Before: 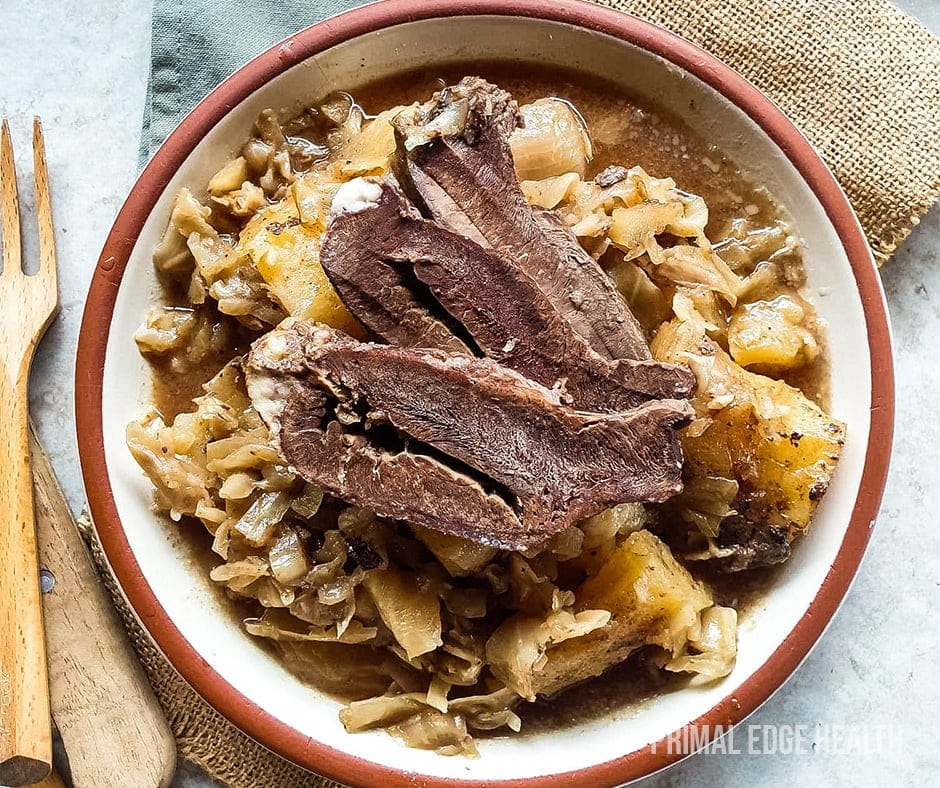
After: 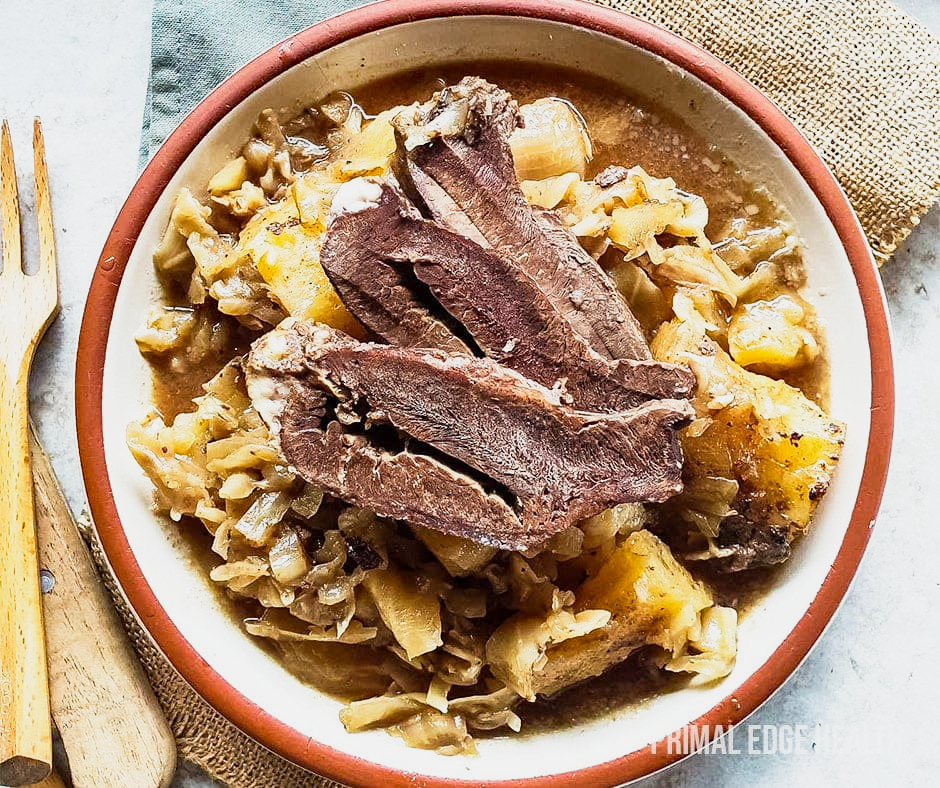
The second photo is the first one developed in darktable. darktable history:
base curve: curves: ch0 [(0, 0) (0.088, 0.125) (0.176, 0.251) (0.354, 0.501) (0.613, 0.749) (1, 0.877)], preserve colors none
haze removal: strength 0.295, distance 0.243, compatibility mode true, adaptive false
